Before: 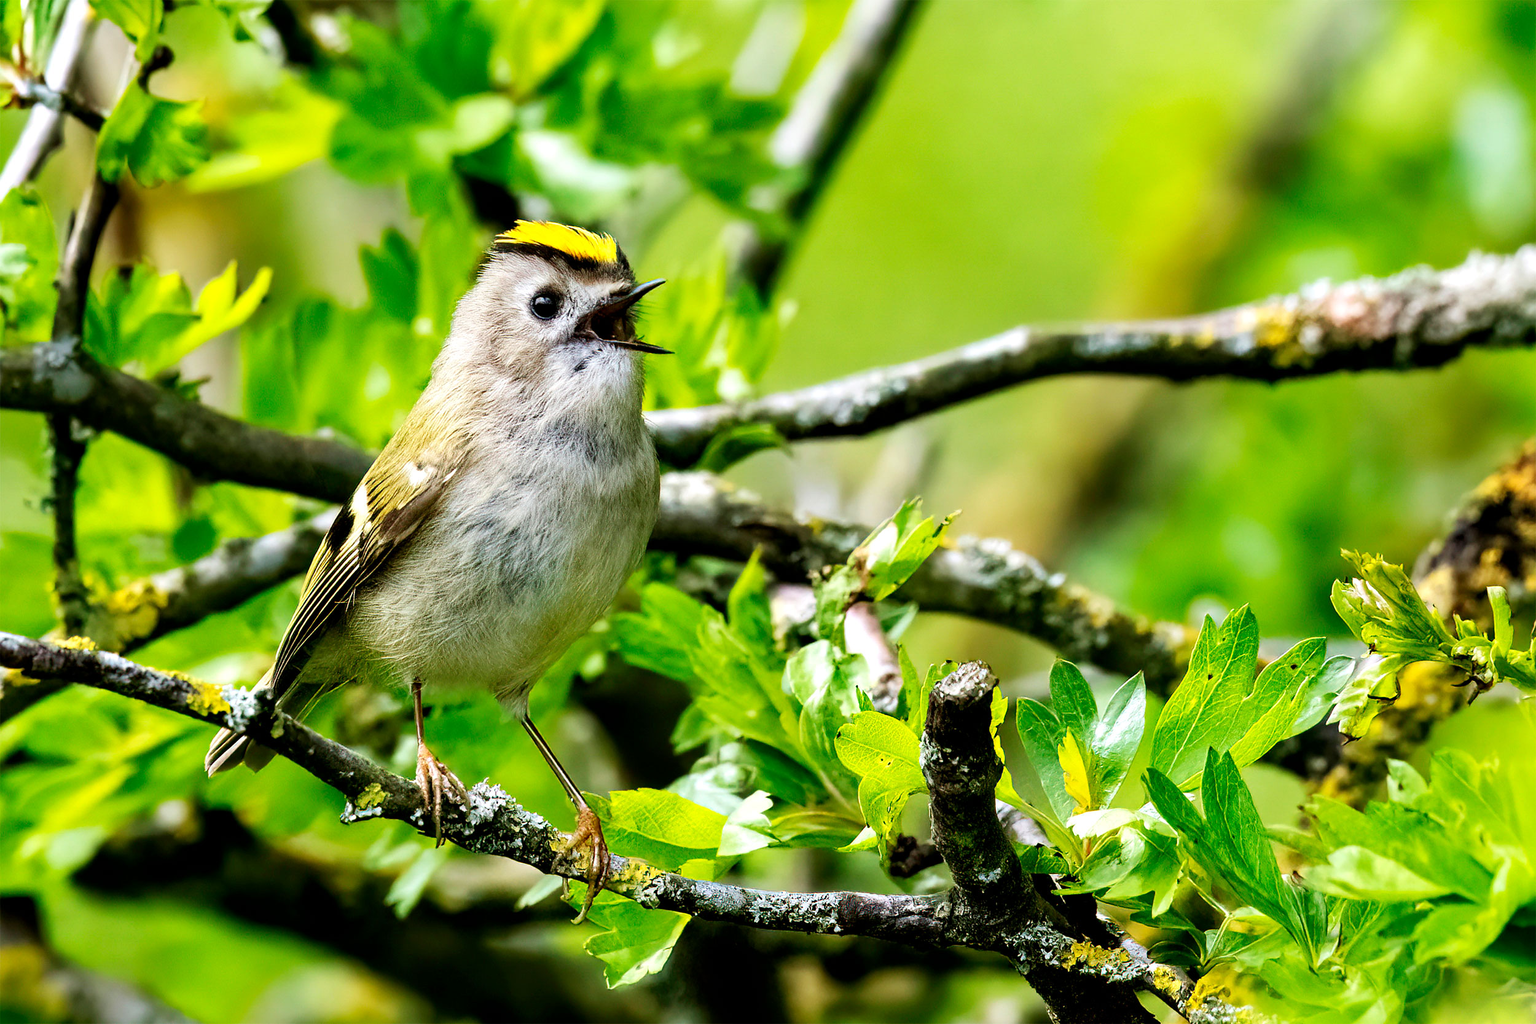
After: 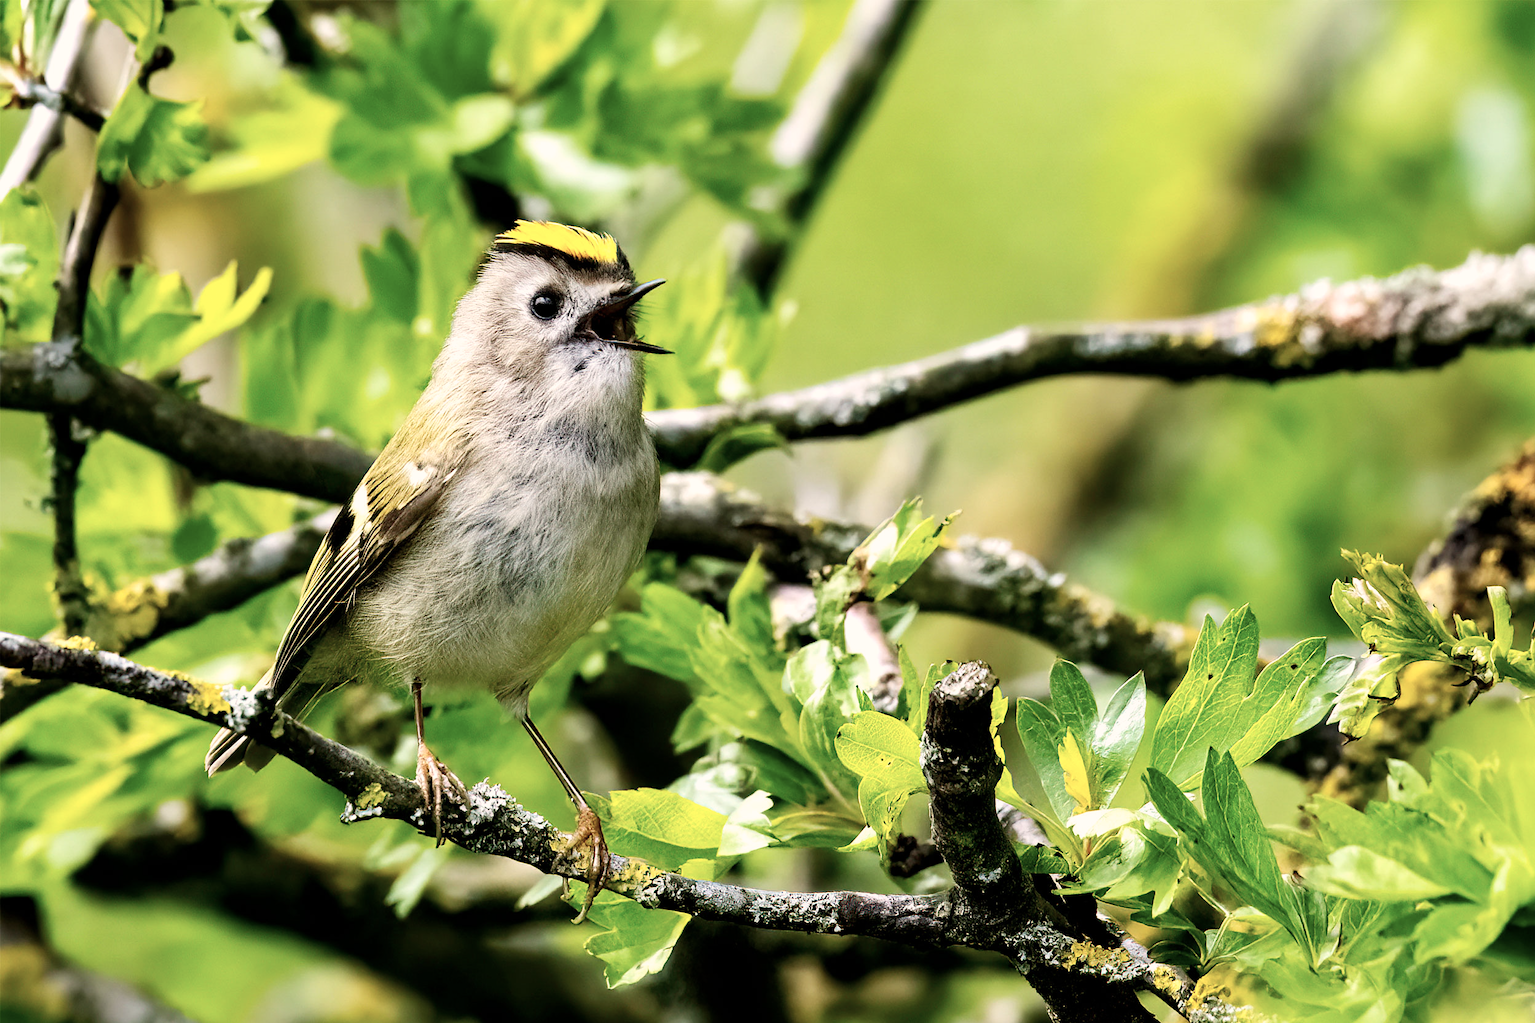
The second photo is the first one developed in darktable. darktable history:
color correction: highlights a* 3.84, highlights b* 5.07
contrast brightness saturation: contrast 0.1, saturation -0.3
